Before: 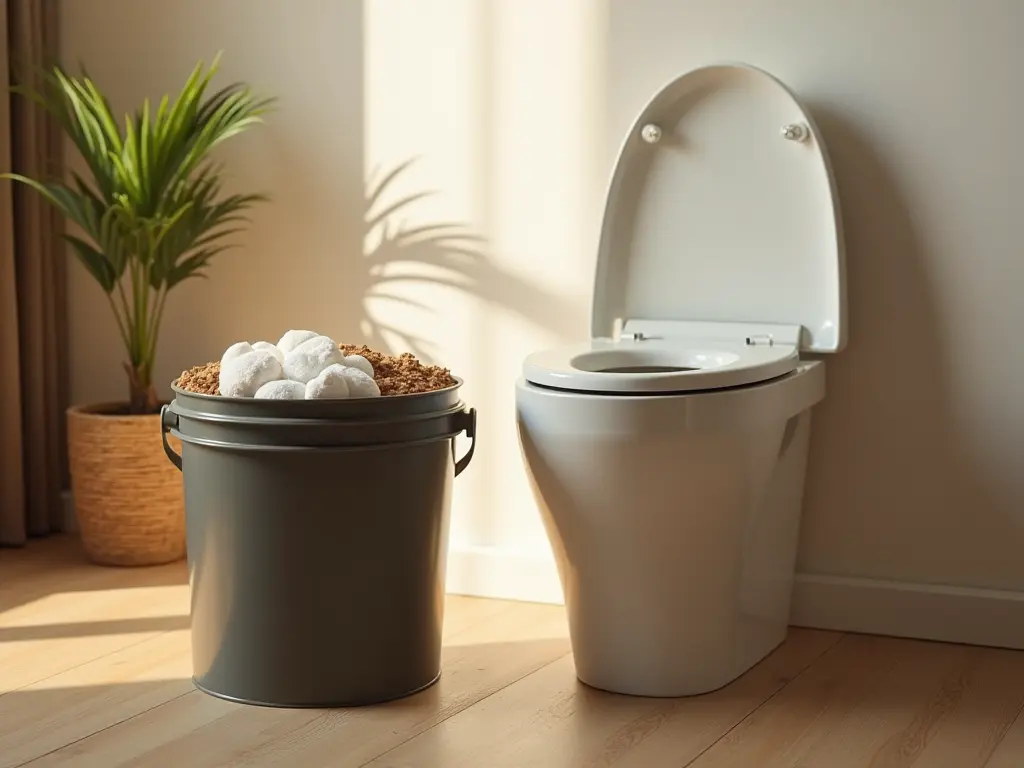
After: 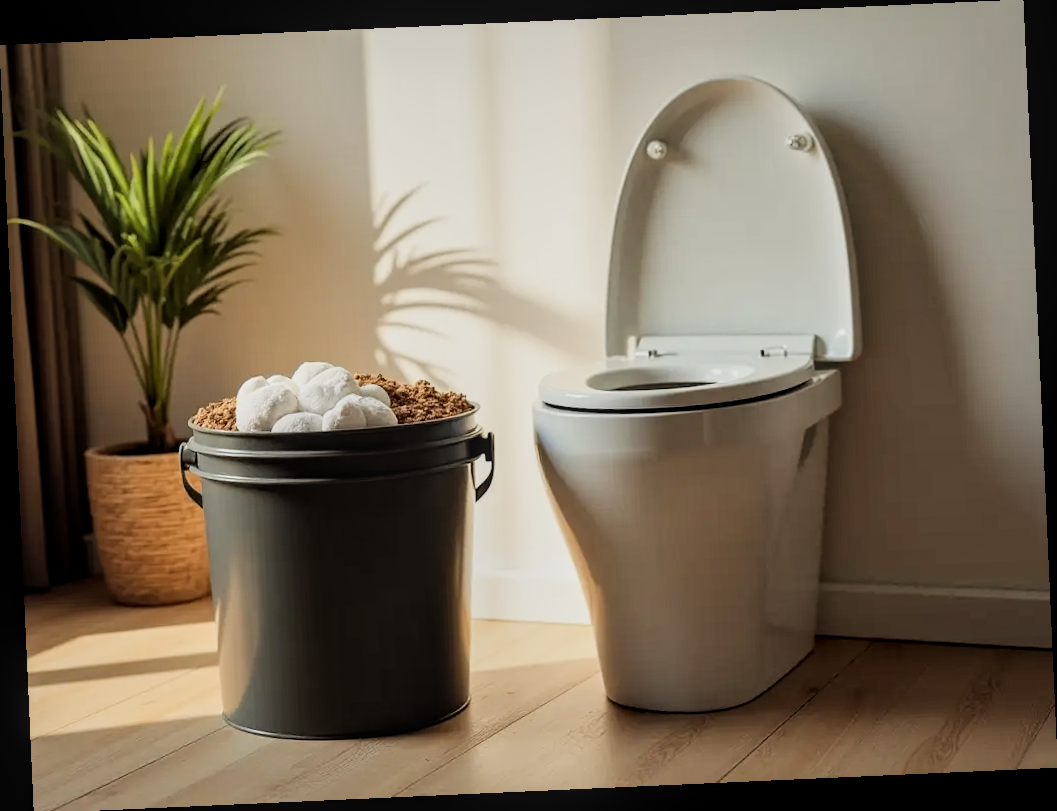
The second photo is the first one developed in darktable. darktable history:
filmic rgb: black relative exposure -5 EV, white relative exposure 3.5 EV, hardness 3.19, contrast 1.2, highlights saturation mix -30%
local contrast: on, module defaults
rotate and perspective: rotation -2.56°, automatic cropping off
crop: bottom 0.071%
